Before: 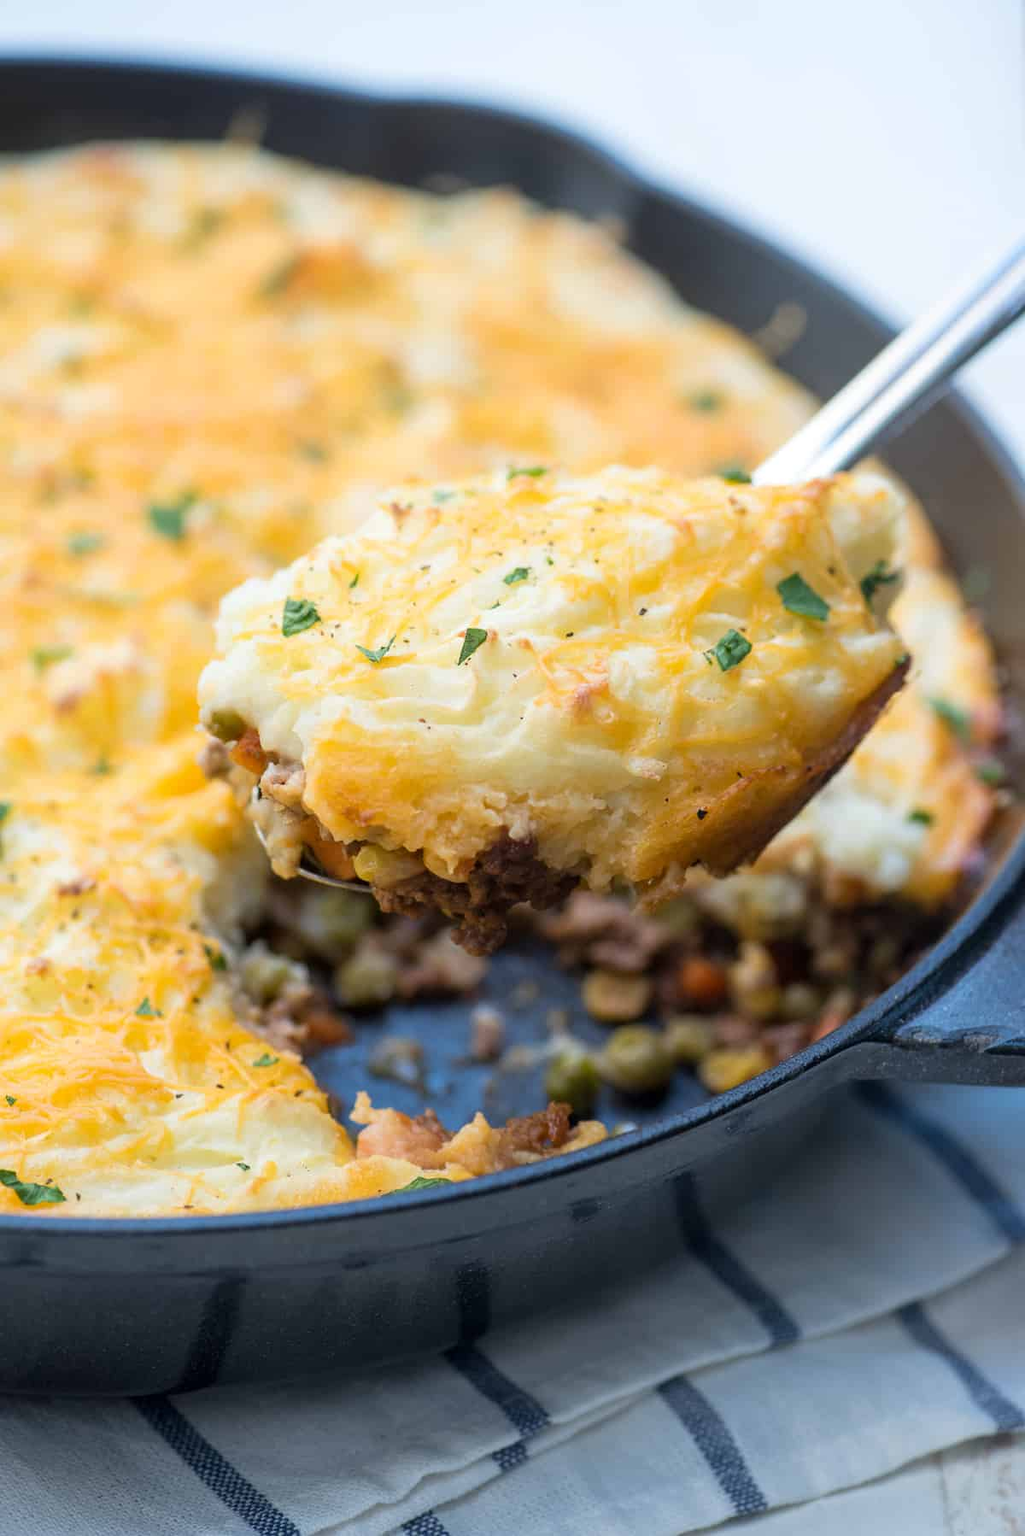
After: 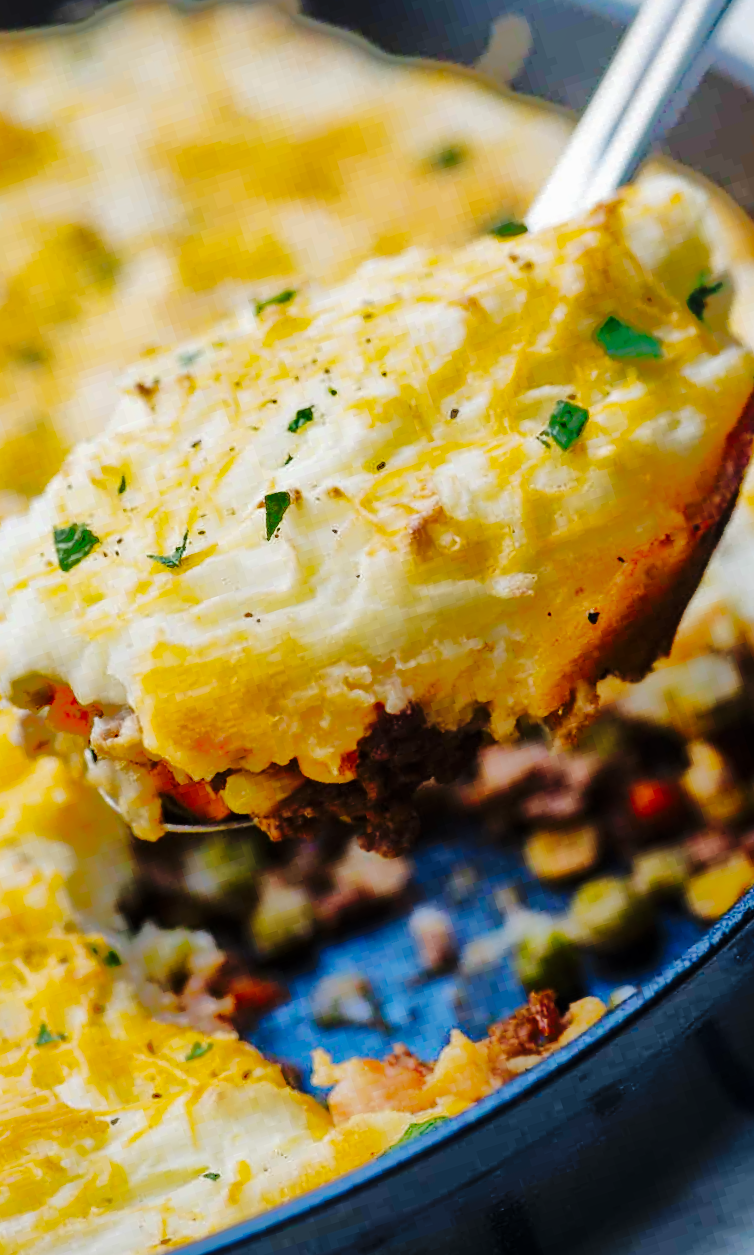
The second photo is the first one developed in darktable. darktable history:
crop and rotate: angle 18.14°, left 6.801%, right 4.096%, bottom 1.074%
tone curve: curves: ch0 [(0, 0) (0.179, 0.073) (0.265, 0.147) (0.463, 0.553) (0.51, 0.635) (0.716, 0.863) (1, 0.997)], preserve colors none
shadows and highlights: shadows -18.13, highlights -73.4
tone equalizer: on, module defaults
